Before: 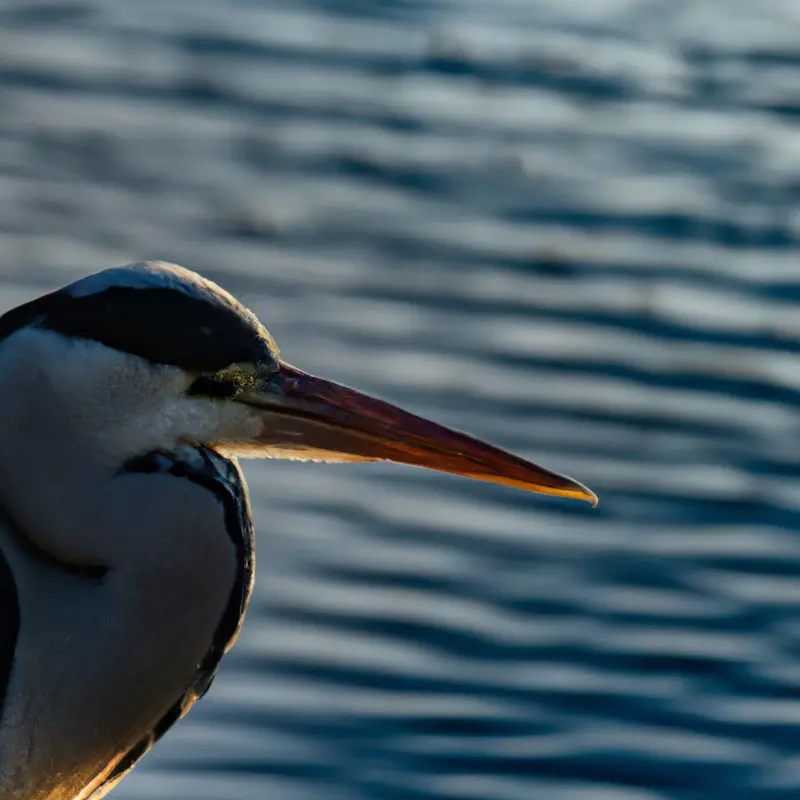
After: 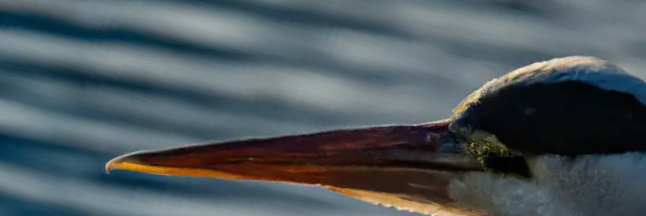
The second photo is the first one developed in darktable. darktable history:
shadows and highlights: shadows 30.86, highlights 0, soften with gaussian
crop and rotate: angle 16.12°, top 30.835%, bottom 35.653%
